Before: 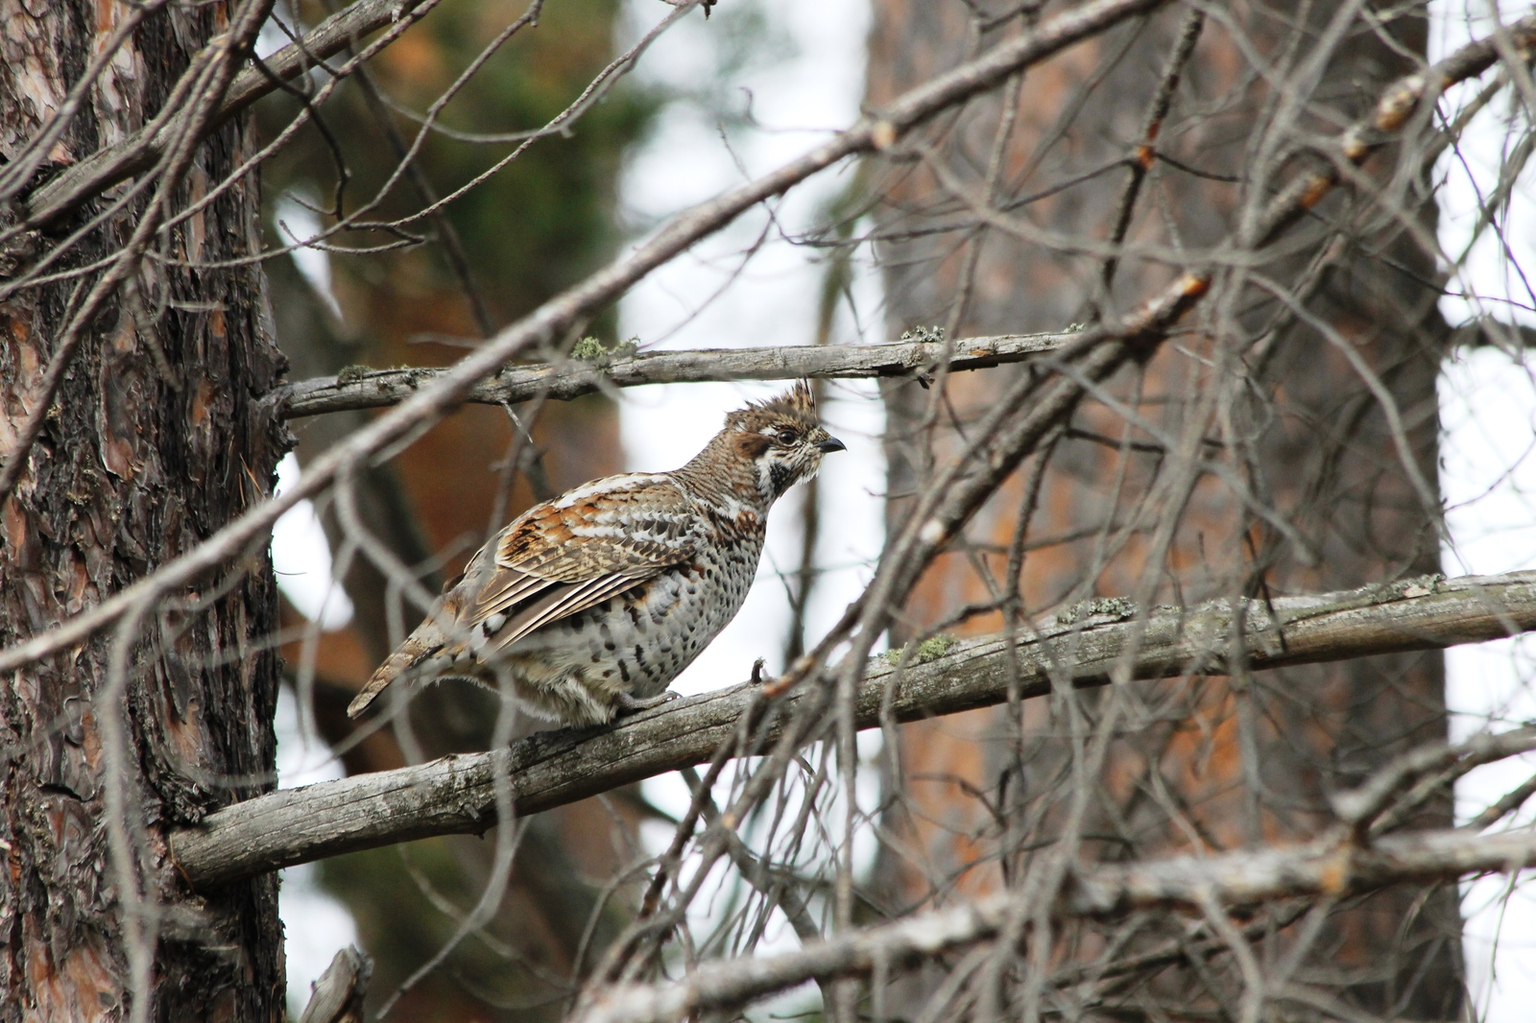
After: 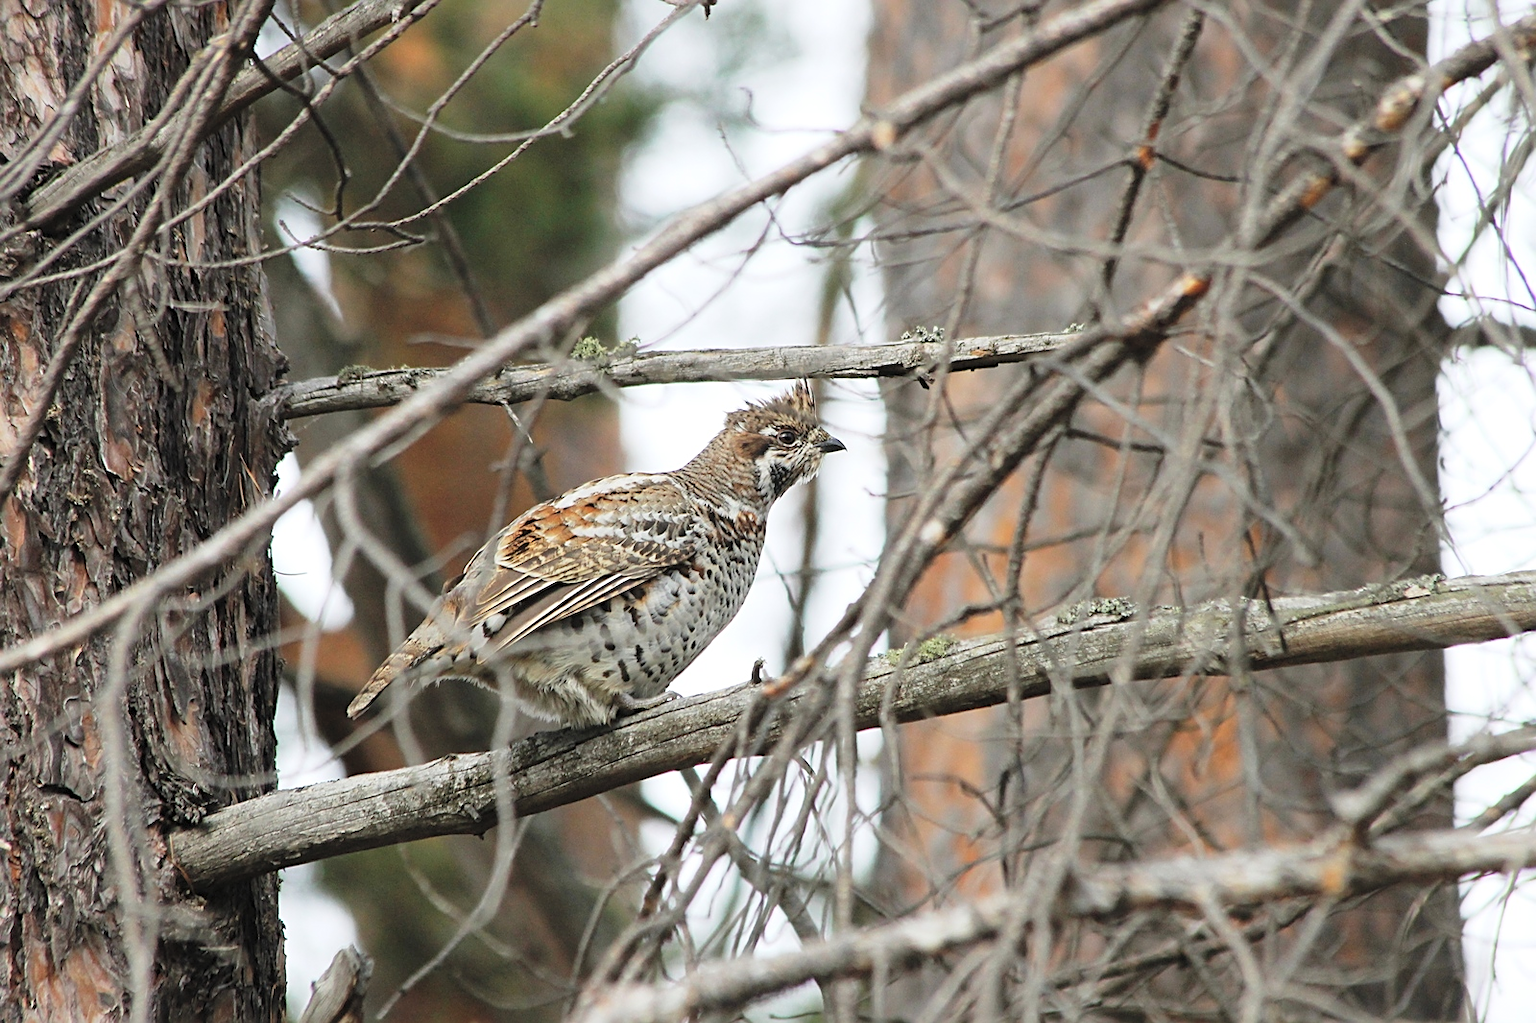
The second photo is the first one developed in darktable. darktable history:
contrast brightness saturation: brightness 0.152
sharpen: amount 0.493
